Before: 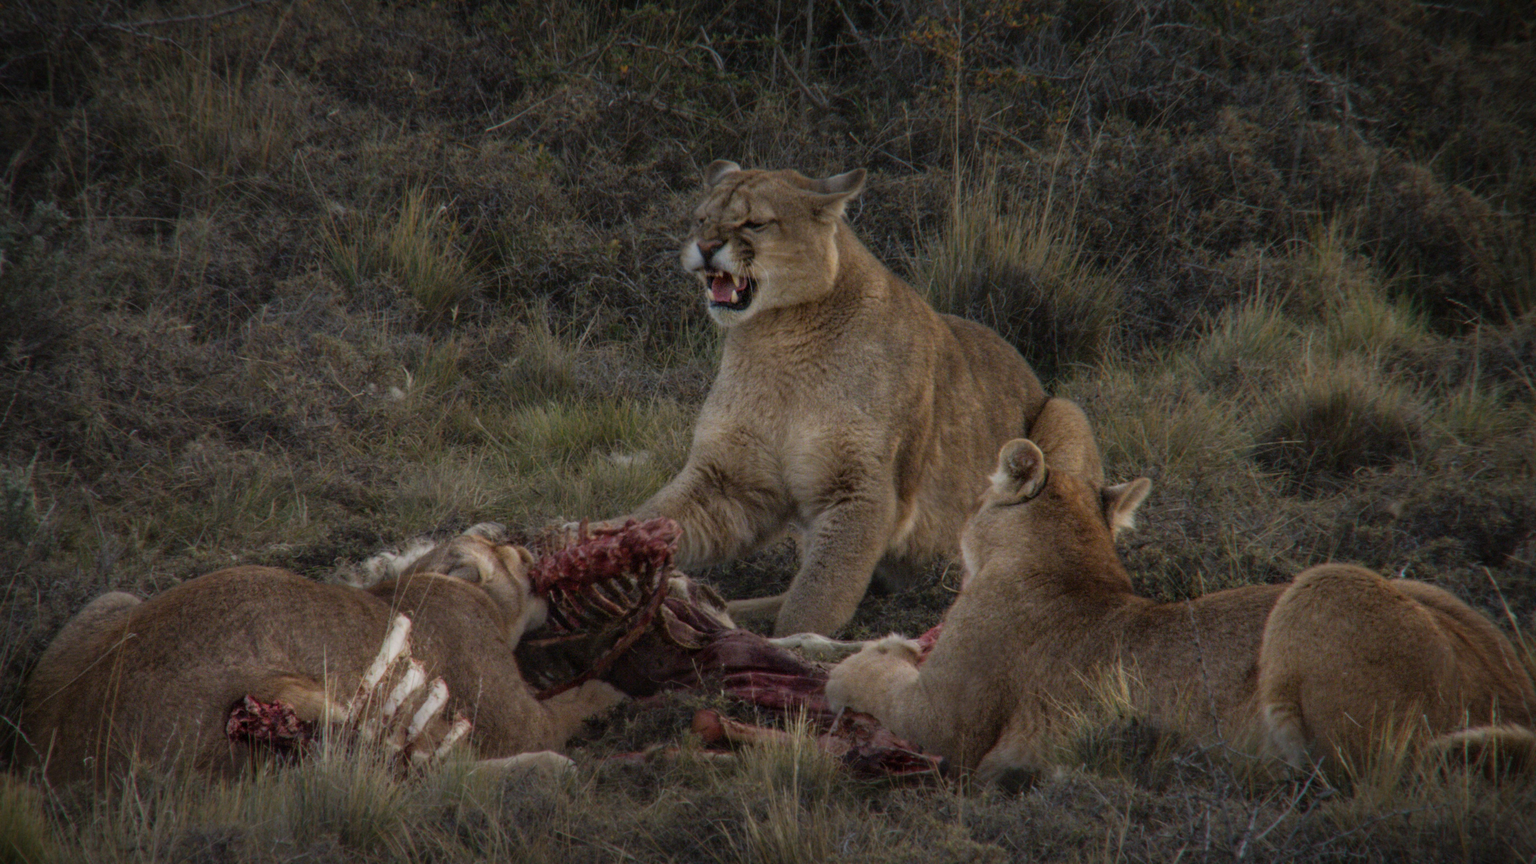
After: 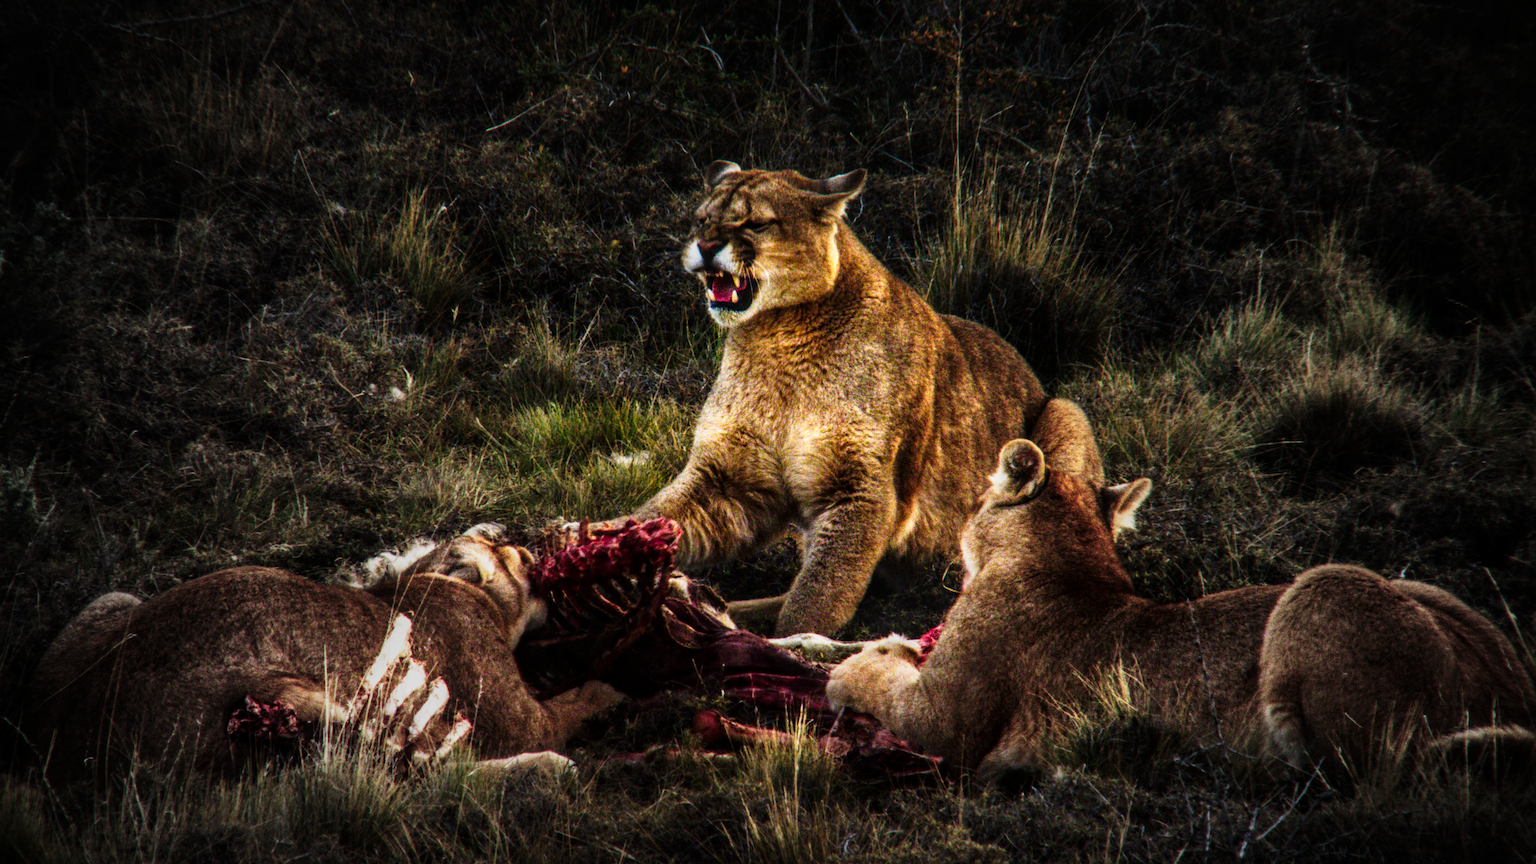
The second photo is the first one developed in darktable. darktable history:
exposure: exposure 0.645 EV, compensate exposure bias true, compensate highlight preservation false
contrast brightness saturation: contrast 0.169, saturation 0.326
tone curve: curves: ch0 [(0, 0) (0.003, 0.003) (0.011, 0.006) (0.025, 0.01) (0.044, 0.016) (0.069, 0.02) (0.1, 0.025) (0.136, 0.034) (0.177, 0.051) (0.224, 0.08) (0.277, 0.131) (0.335, 0.209) (0.399, 0.328) (0.468, 0.47) (0.543, 0.629) (0.623, 0.788) (0.709, 0.903) (0.801, 0.965) (0.898, 0.989) (1, 1)], preserve colors none
local contrast: on, module defaults
vignetting: fall-off start 16.12%, fall-off radius 101%, width/height ratio 0.721, unbound false
